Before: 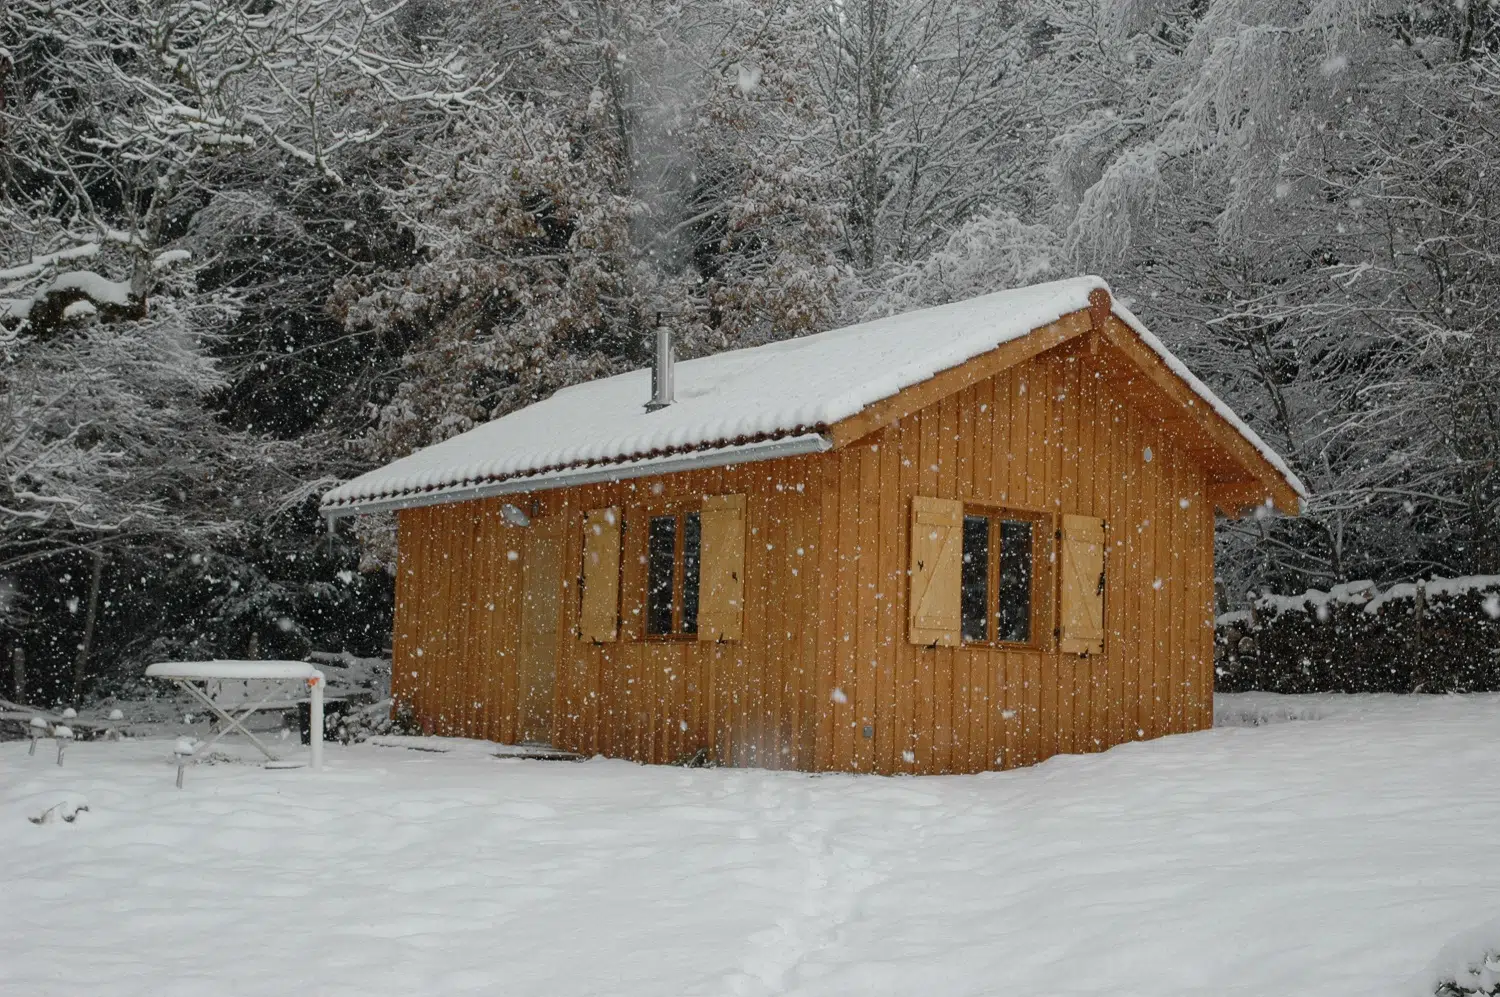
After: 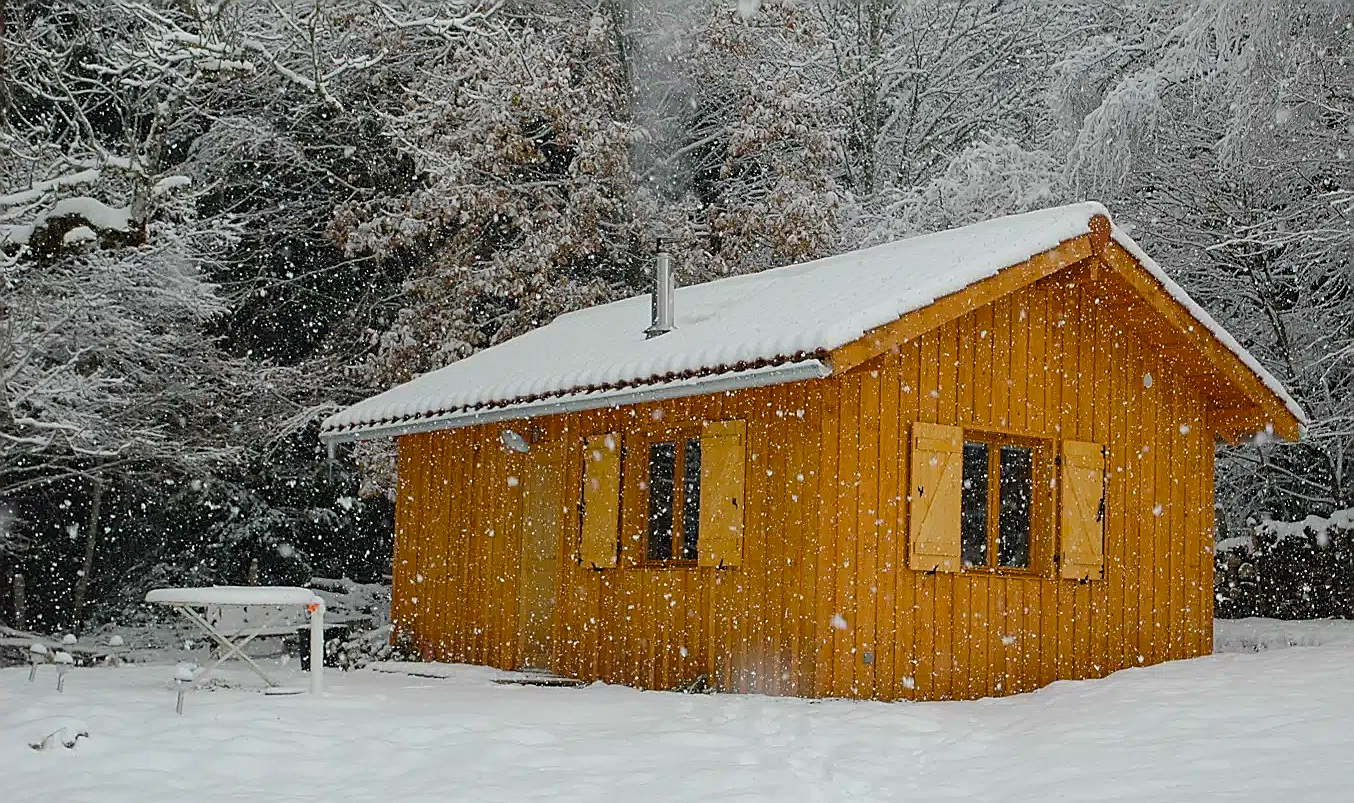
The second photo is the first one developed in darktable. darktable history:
sharpen: radius 1.4, amount 1.25, threshold 0.7
crop: top 7.49%, right 9.717%, bottom 11.943%
color balance rgb: perceptual saturation grading › global saturation 25%, perceptual brilliance grading › mid-tones 10%, perceptual brilliance grading › shadows 15%, global vibrance 20%
